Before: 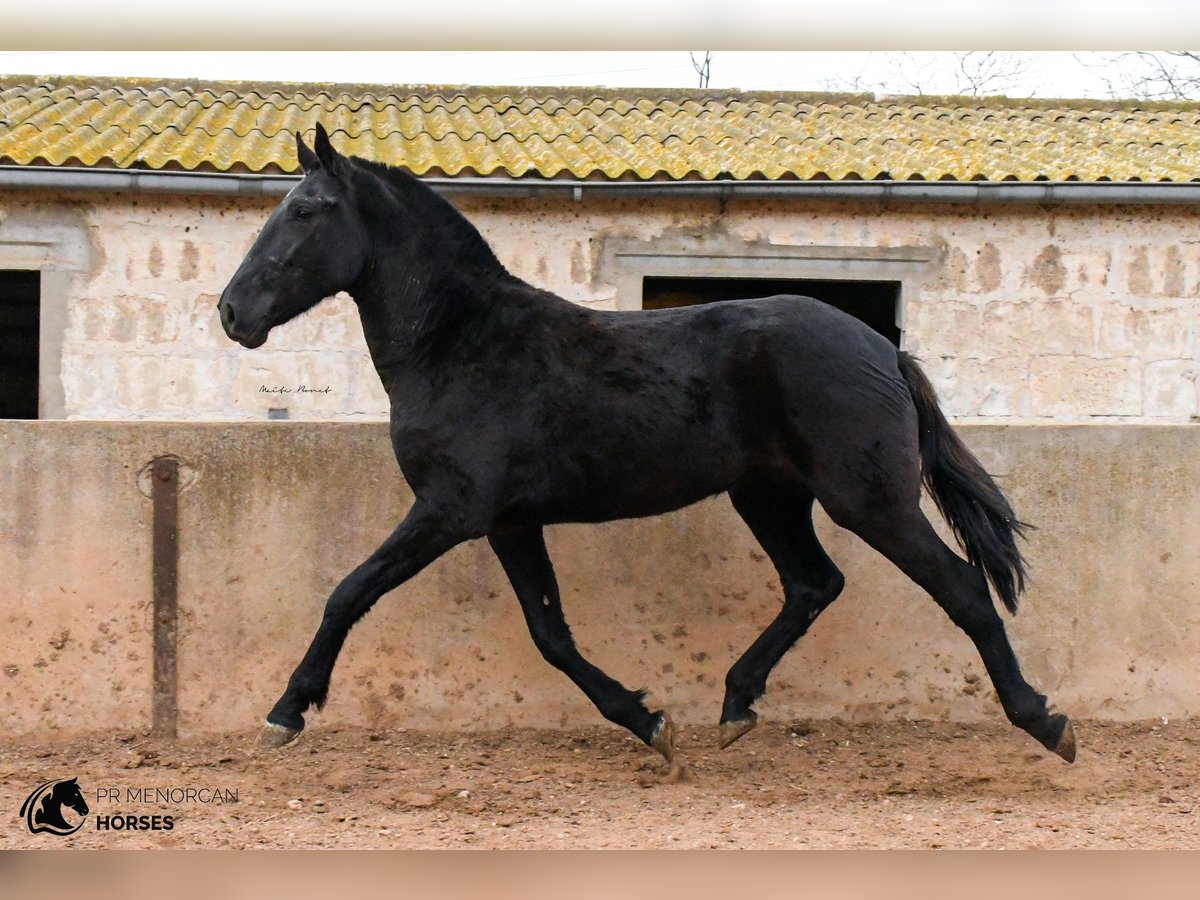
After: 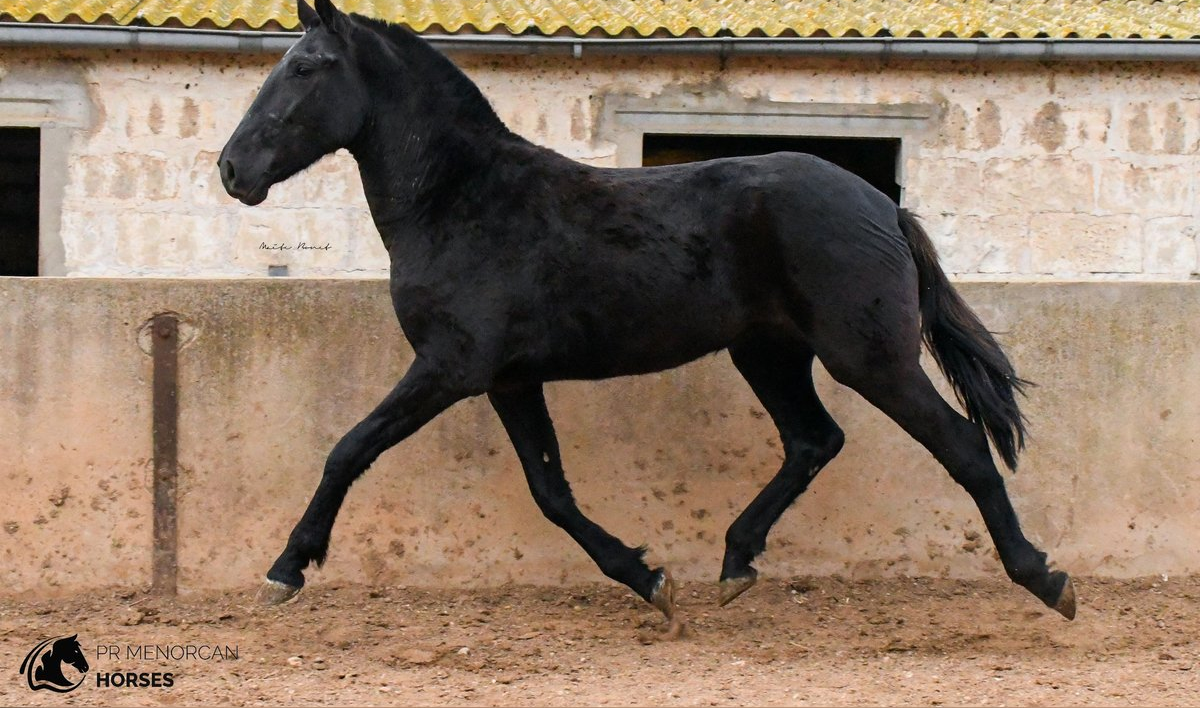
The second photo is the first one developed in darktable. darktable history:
crop and rotate: top 15.951%, bottom 5.356%
